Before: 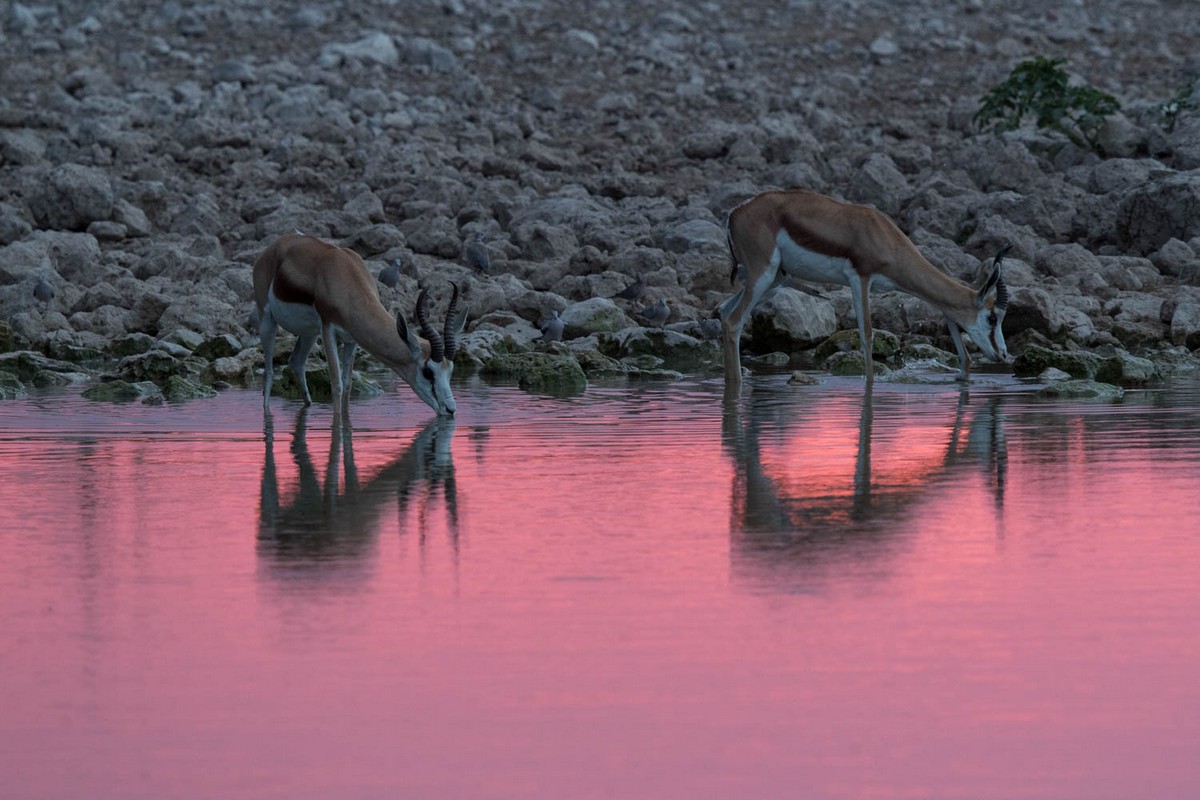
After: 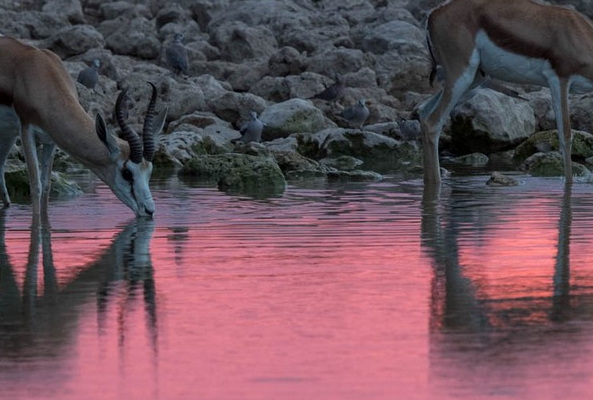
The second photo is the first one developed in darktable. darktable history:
crop: left 25.12%, top 24.878%, right 25.428%, bottom 25.069%
